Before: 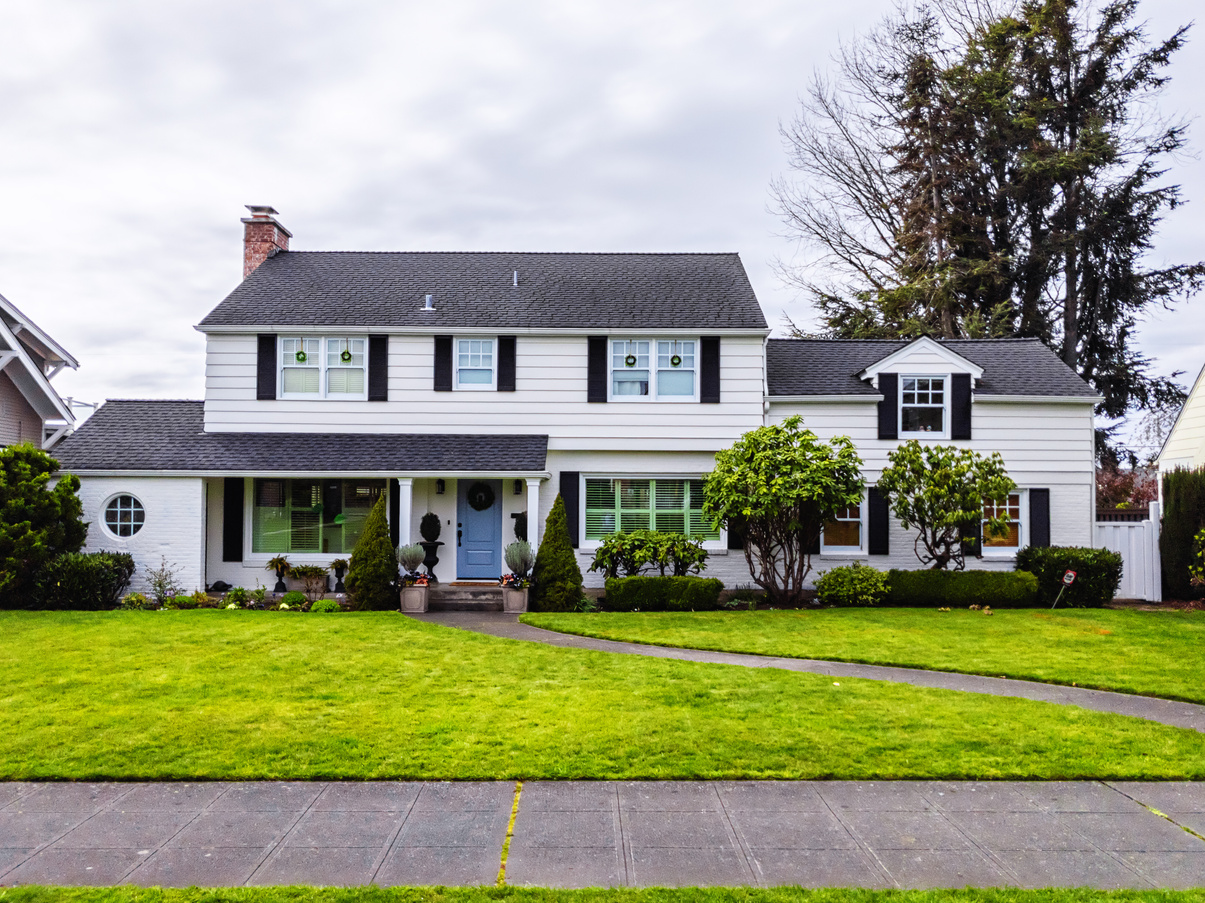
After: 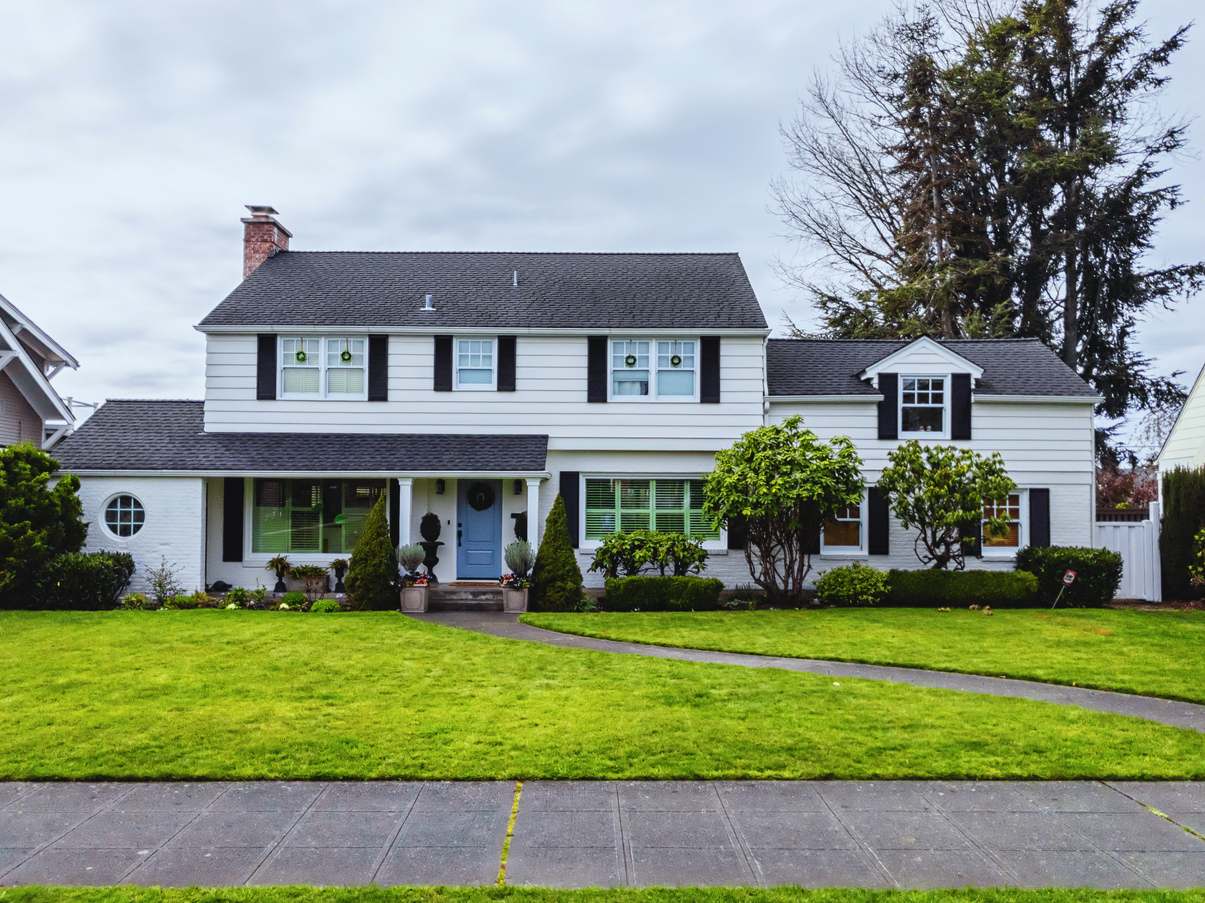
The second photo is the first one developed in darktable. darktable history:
contrast brightness saturation: contrast -0.08, brightness -0.04, saturation -0.11
color calibration: output R [1.003, 0.027, -0.041, 0], output G [-0.018, 1.043, -0.038, 0], output B [0.071, -0.086, 1.017, 0], illuminant as shot in camera, x 0.359, y 0.362, temperature 4570.54 K
